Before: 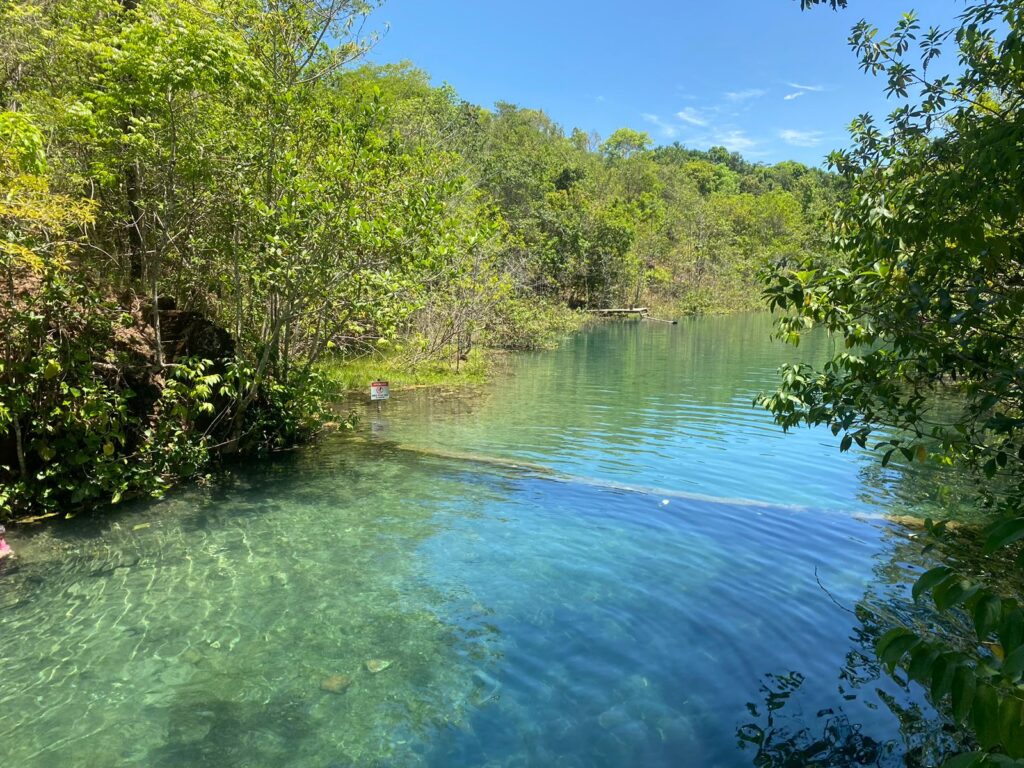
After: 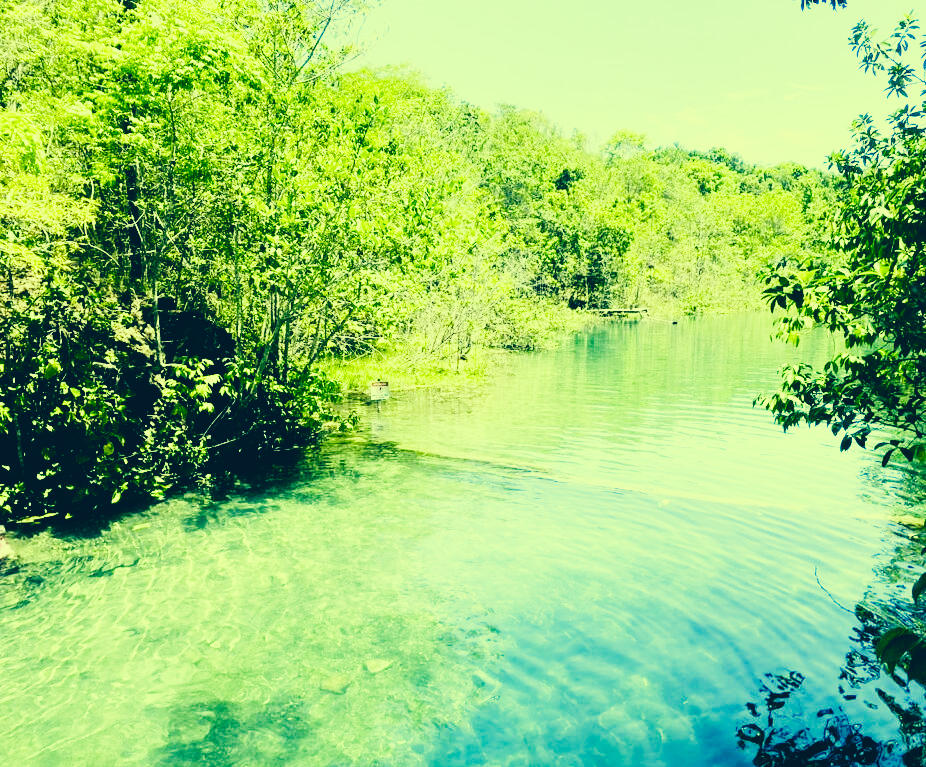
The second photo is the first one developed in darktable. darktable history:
tone equalizer: -8 EV -1.08 EV, -7 EV -1.01 EV, -6 EV -0.867 EV, -5 EV -0.578 EV, -3 EV 0.578 EV, -2 EV 0.867 EV, -1 EV 1.01 EV, +0 EV 1.08 EV, edges refinement/feathering 500, mask exposure compensation -1.57 EV, preserve details no
crop: right 9.509%, bottom 0.031%
exposure: exposure 0.999 EV, compensate highlight preservation false
levels: levels [0.018, 0.493, 1]
sigmoid: contrast 1.7, skew -0.2, preserve hue 0%, red attenuation 0.1, red rotation 0.035, green attenuation 0.1, green rotation -0.017, blue attenuation 0.15, blue rotation -0.052, base primaries Rec2020
color correction: highlights a* -15.58, highlights b* 40, shadows a* -40, shadows b* -26.18
